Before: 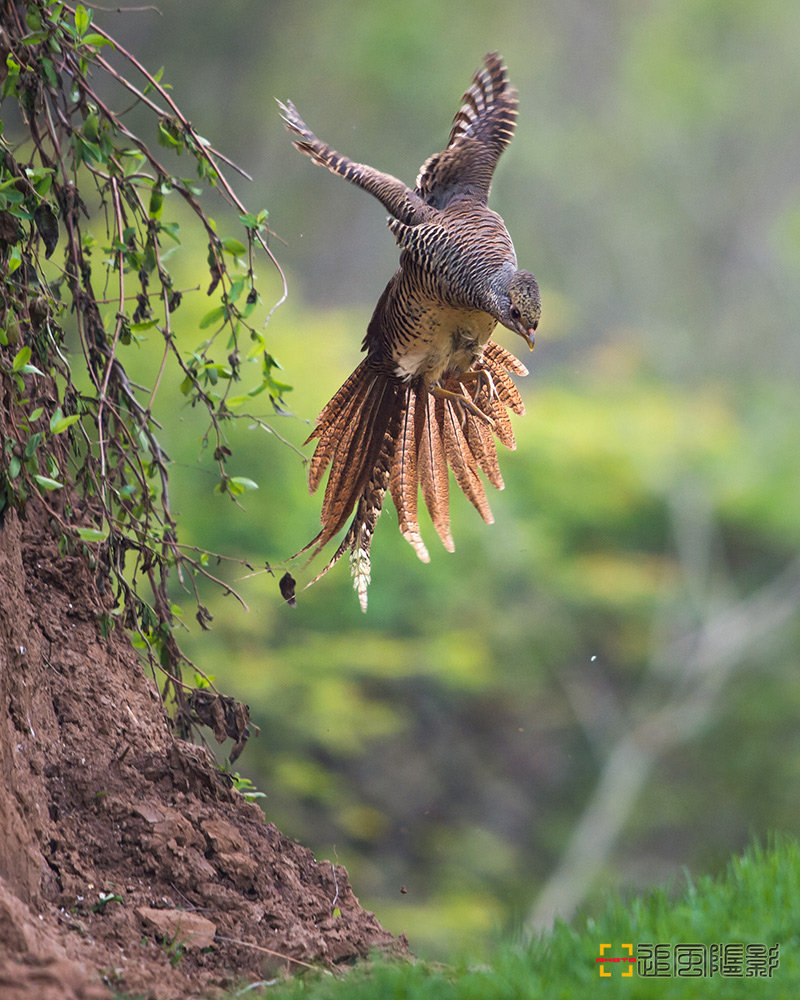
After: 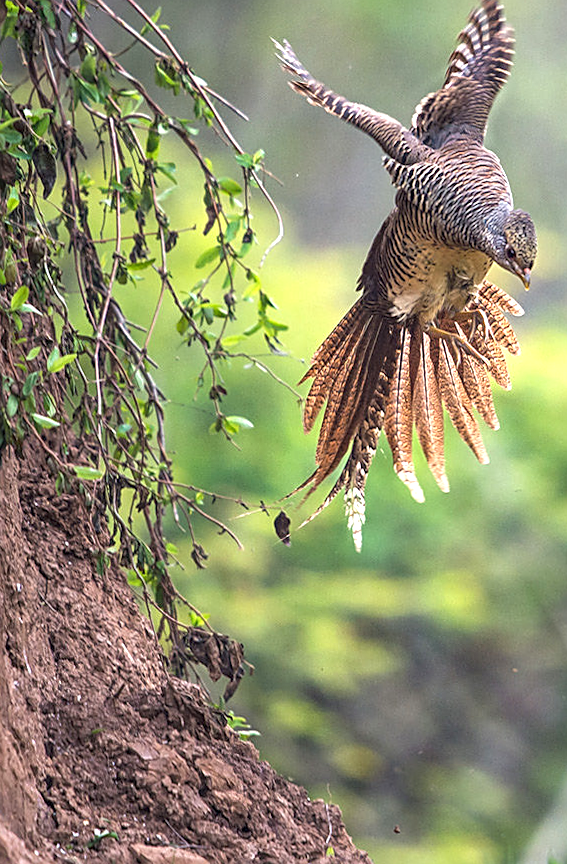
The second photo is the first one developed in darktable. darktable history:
sharpen: on, module defaults
crop: top 5.803%, right 27.864%, bottom 5.804%
local contrast: on, module defaults
exposure: exposure 0.6 EV, compensate highlight preservation false
rotate and perspective: rotation 0.192°, lens shift (horizontal) -0.015, crop left 0.005, crop right 0.996, crop top 0.006, crop bottom 0.99
